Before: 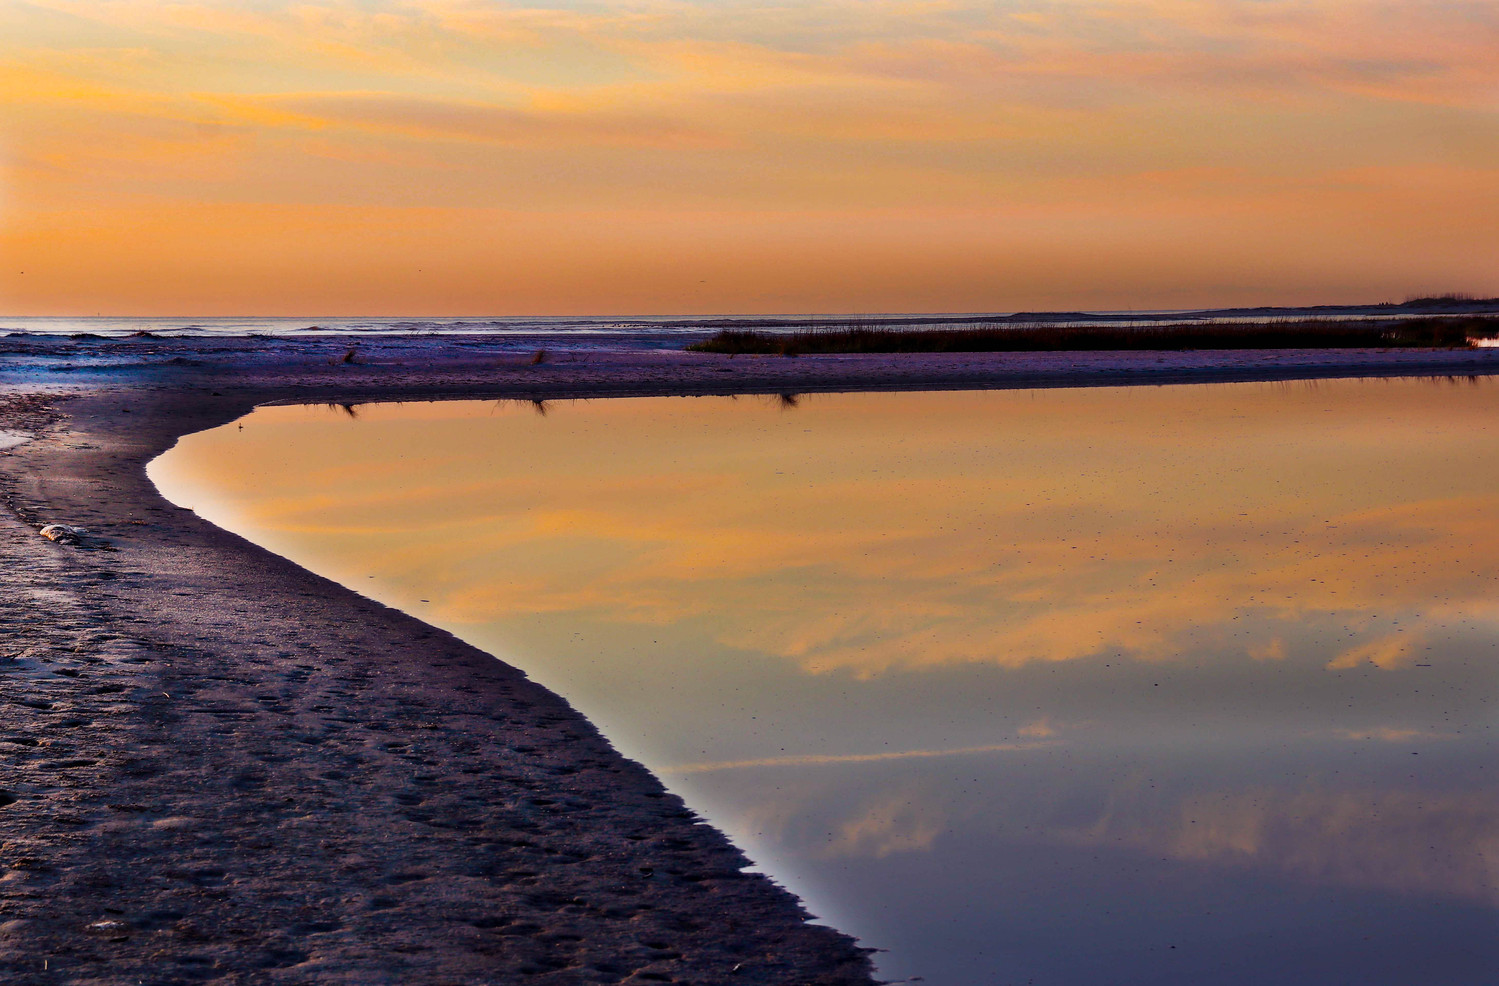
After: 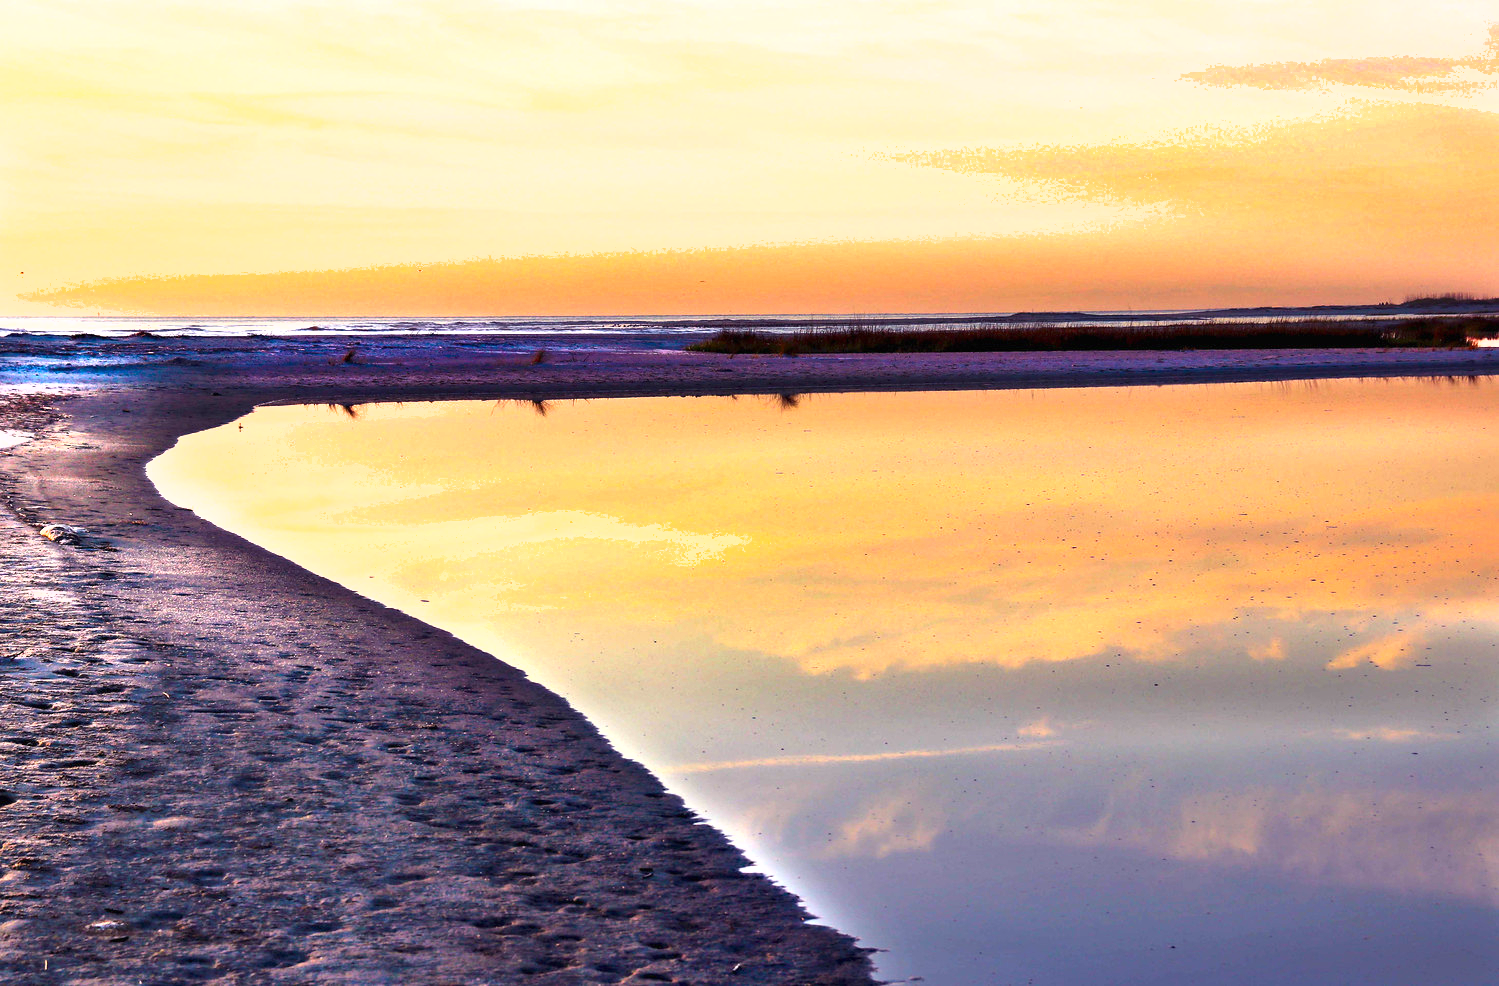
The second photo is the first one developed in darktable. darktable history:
shadows and highlights: low approximation 0.01, soften with gaussian
exposure: black level correction 0, exposure 1.5 EV, compensate highlight preservation false
